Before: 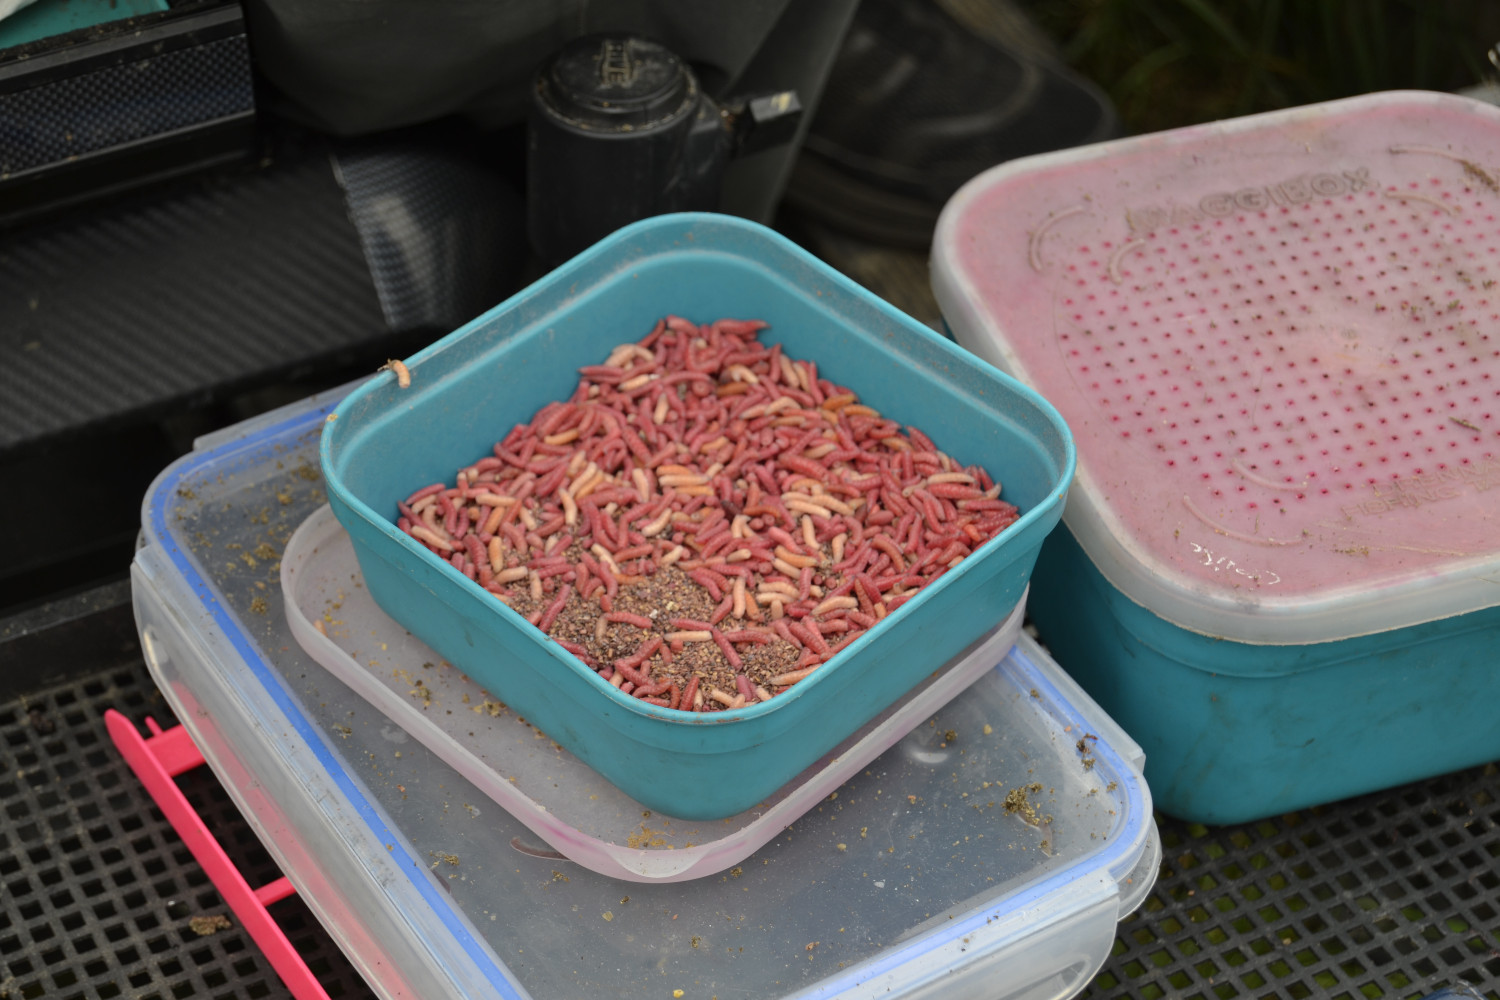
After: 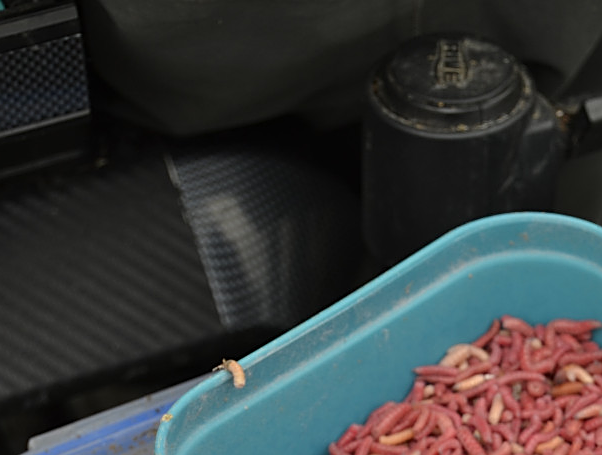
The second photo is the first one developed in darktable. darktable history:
crop and rotate: left 11.033%, top 0.092%, right 48.801%, bottom 54.38%
sharpen: amount 0.493
